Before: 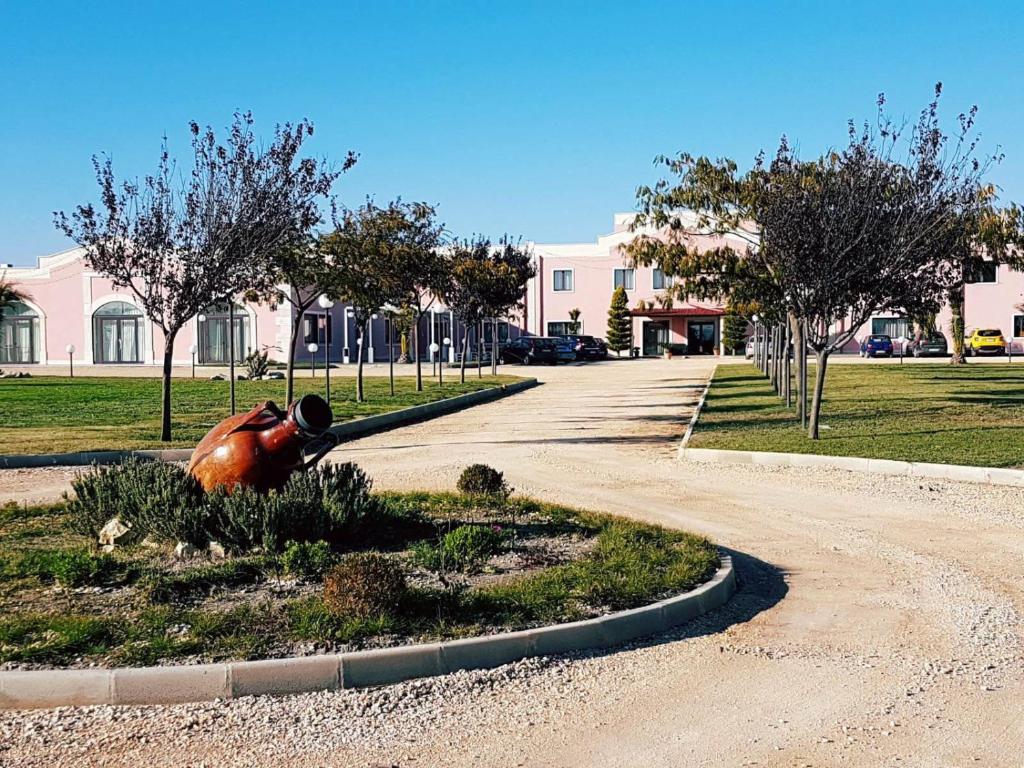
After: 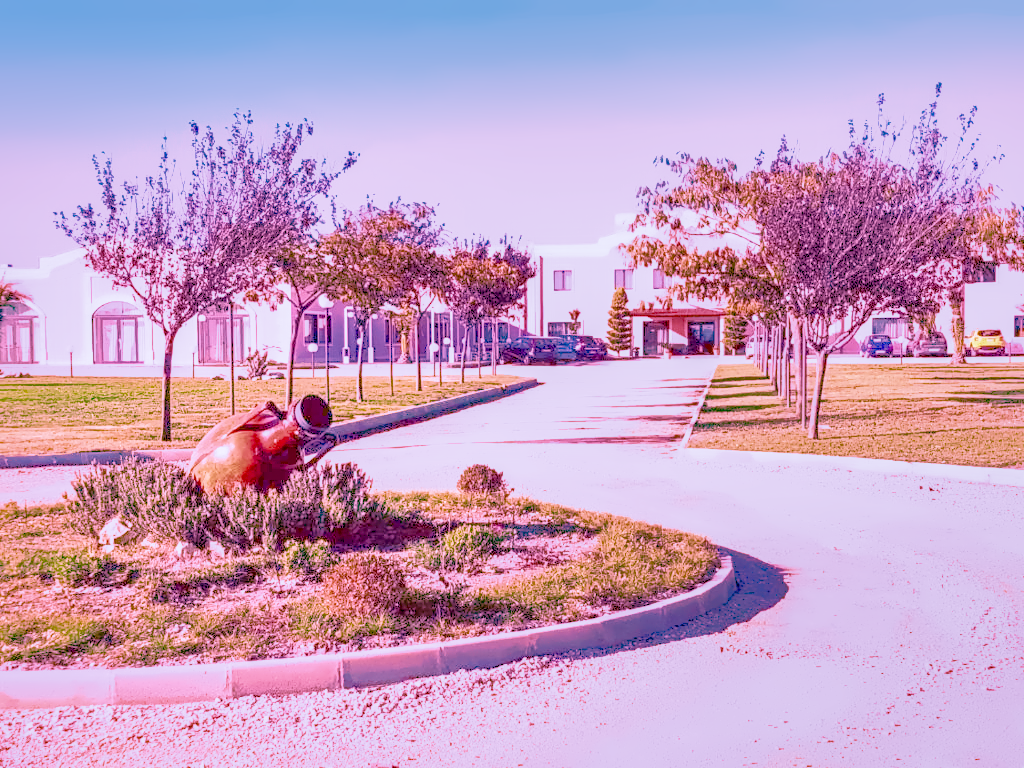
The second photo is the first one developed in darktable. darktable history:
color calibration: illuminant as shot in camera, x 0.358, y 0.373, temperature 4628.91 K
denoise (profiled): preserve shadows 1.52, scattering 0.002, a [-1, 0, 0], compensate highlight preservation false
exposure: black level correction 0, exposure 1.1 EV, compensate exposure bias true, compensate highlight preservation false
haze removal: compatibility mode true, adaptive false
highlight reconstruction: on, module defaults
hot pixels: on, module defaults
lens correction: scale 1, crop 1, focal 16, aperture 5.6, distance 1000, camera "Canon EOS RP", lens "Canon RF 16mm F2.8 STM"
white balance: red 2.229, blue 1.46
velvia: strength 45%
local contrast: highlights 60%, shadows 60%, detail 160%
shadows and highlights: shadows 60, highlights -60
filmic rgb "scene-referred default": black relative exposure -7.65 EV, white relative exposure 4.56 EV, hardness 3.61
color balance rgb: perceptual saturation grading › global saturation 35%, perceptual saturation grading › highlights -30%, perceptual saturation grading › shadows 35%, perceptual brilliance grading › global brilliance 3%, perceptual brilliance grading › highlights -3%, perceptual brilliance grading › shadows 3%
